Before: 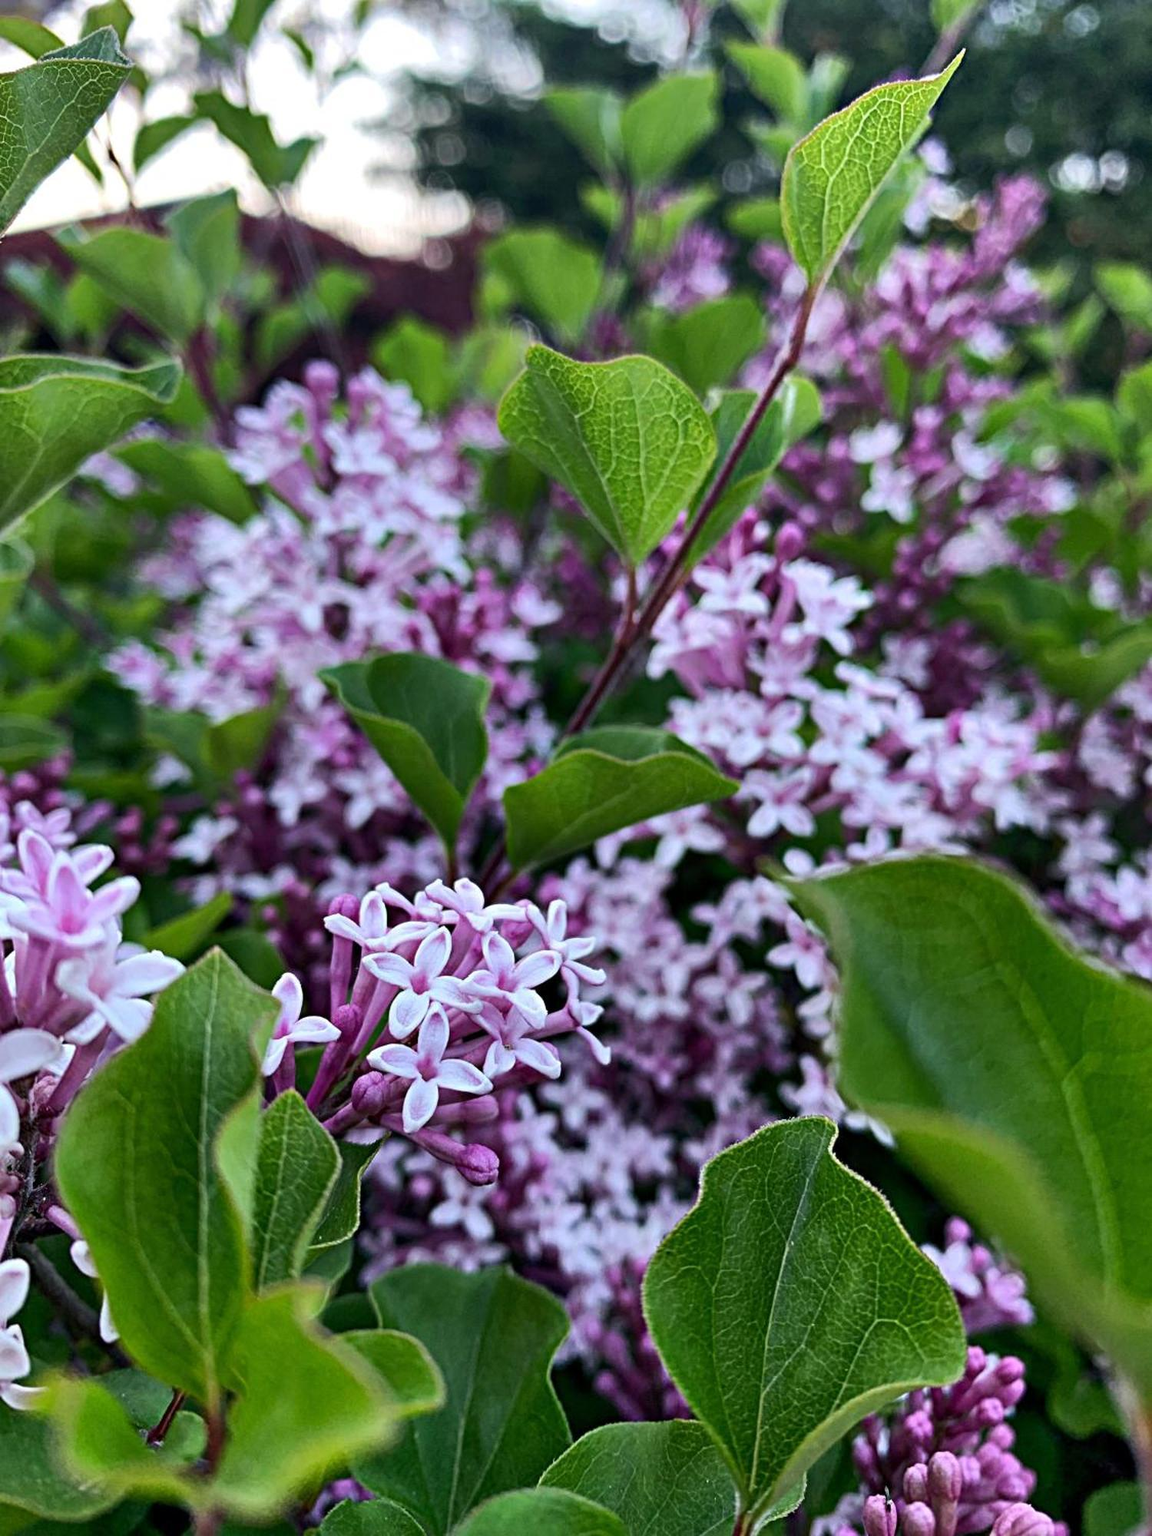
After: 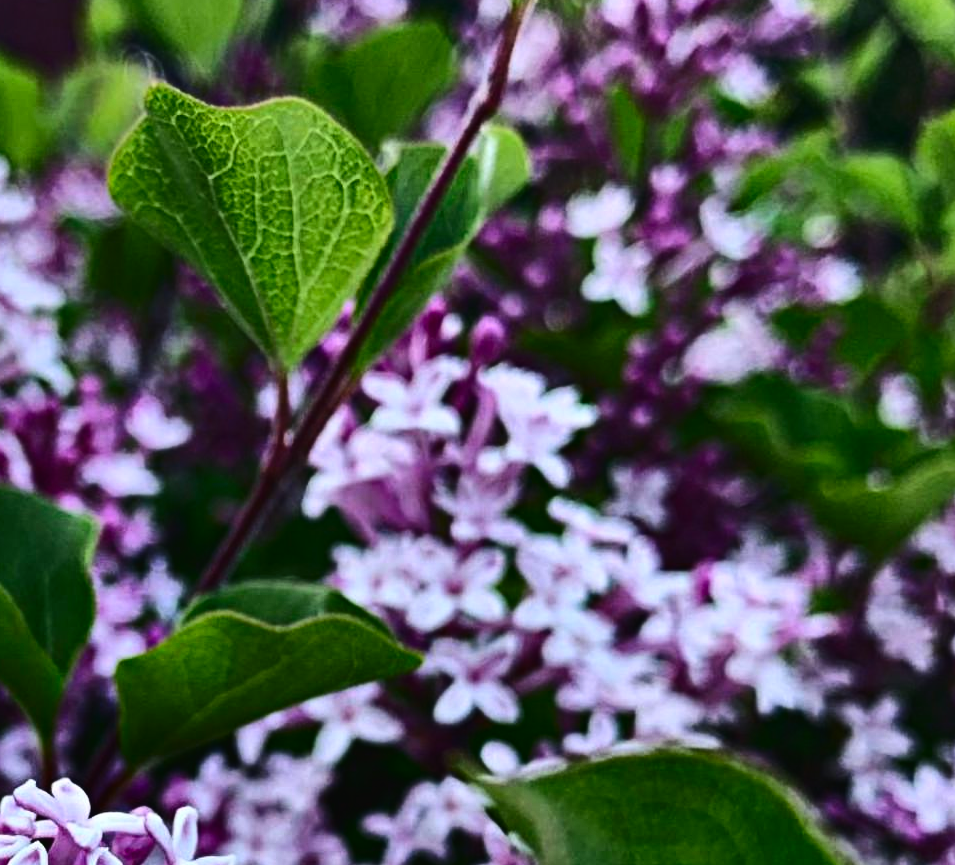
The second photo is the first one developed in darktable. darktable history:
exposure: black level correction -0.015, compensate highlight preservation false
shadows and highlights: shadows 60, soften with gaussian
crop: left 36.005%, top 18.293%, right 0.31%, bottom 38.444%
contrast brightness saturation: contrast 0.24, brightness -0.24, saturation 0.14
